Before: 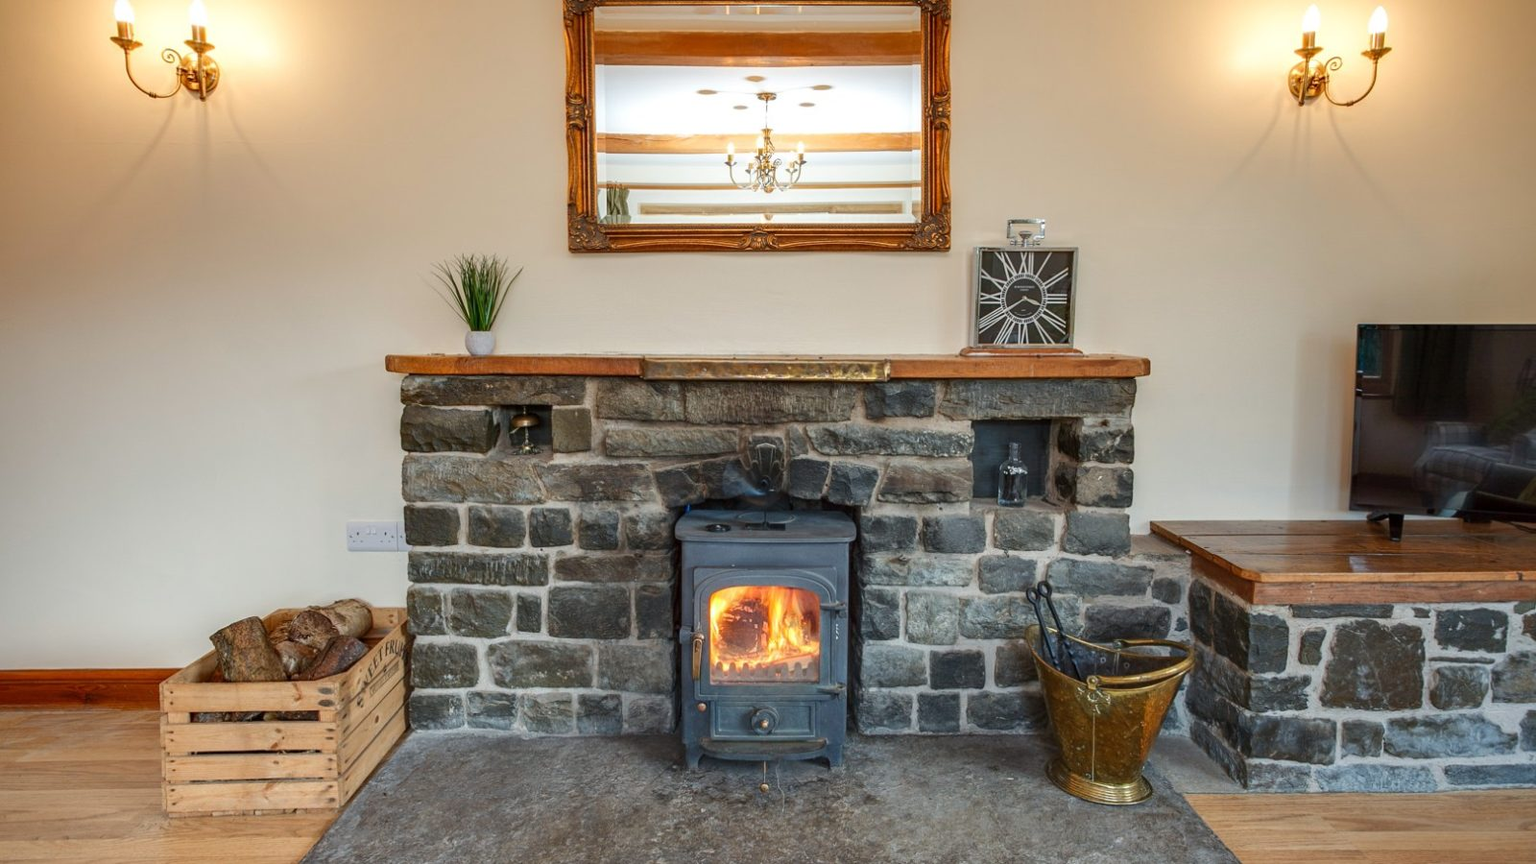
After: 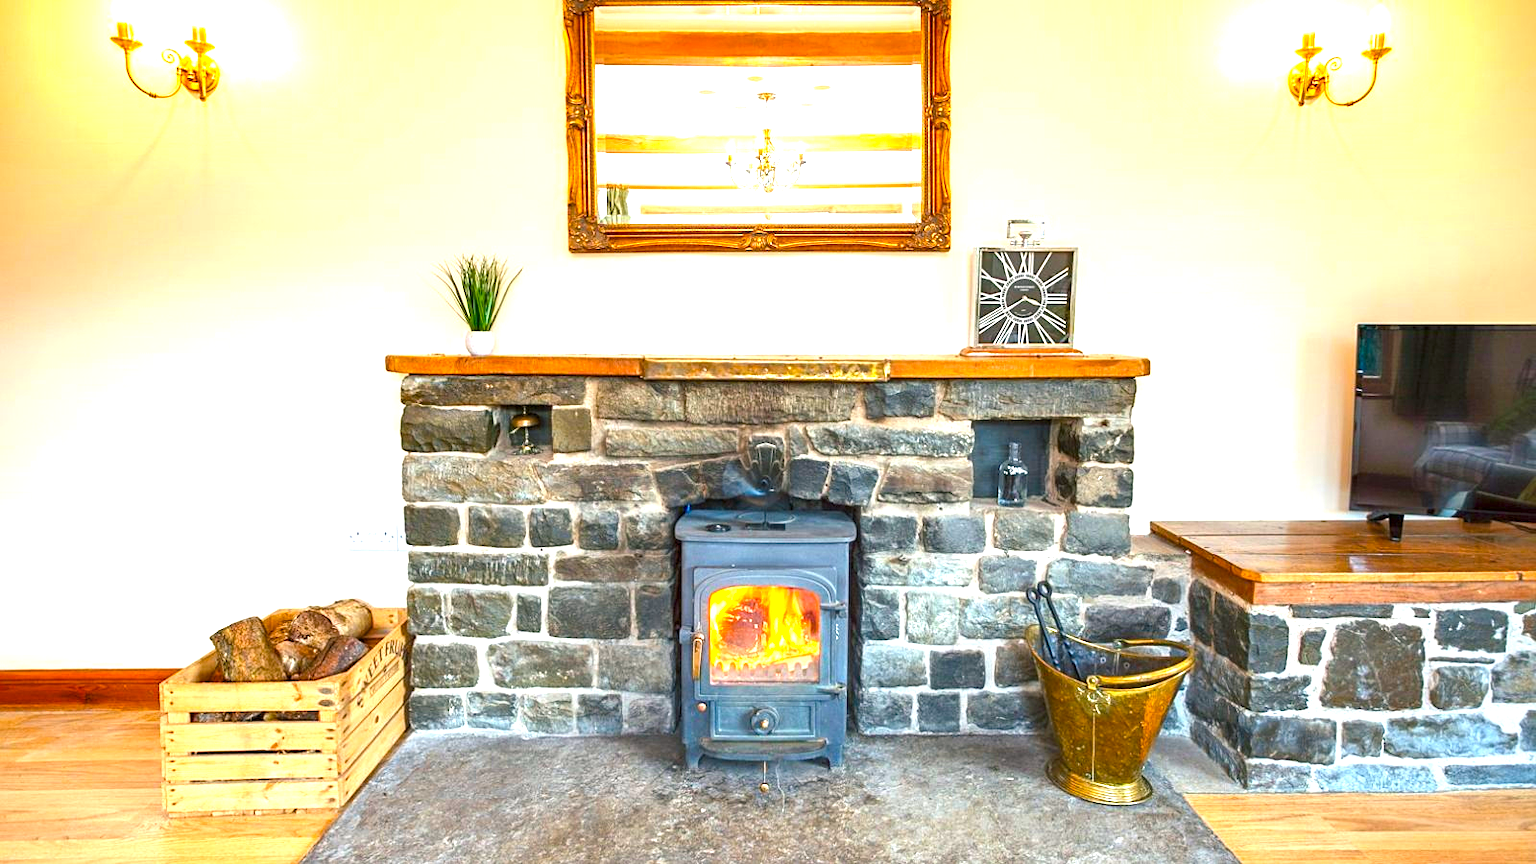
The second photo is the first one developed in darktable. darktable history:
color balance rgb: shadows lift › chroma 2.055%, shadows lift › hue 214.59°, perceptual saturation grading › global saturation 30.911%, global vibrance 20%
sharpen: amount 0.211
exposure: black level correction 0, exposure 1.598 EV, compensate highlight preservation false
